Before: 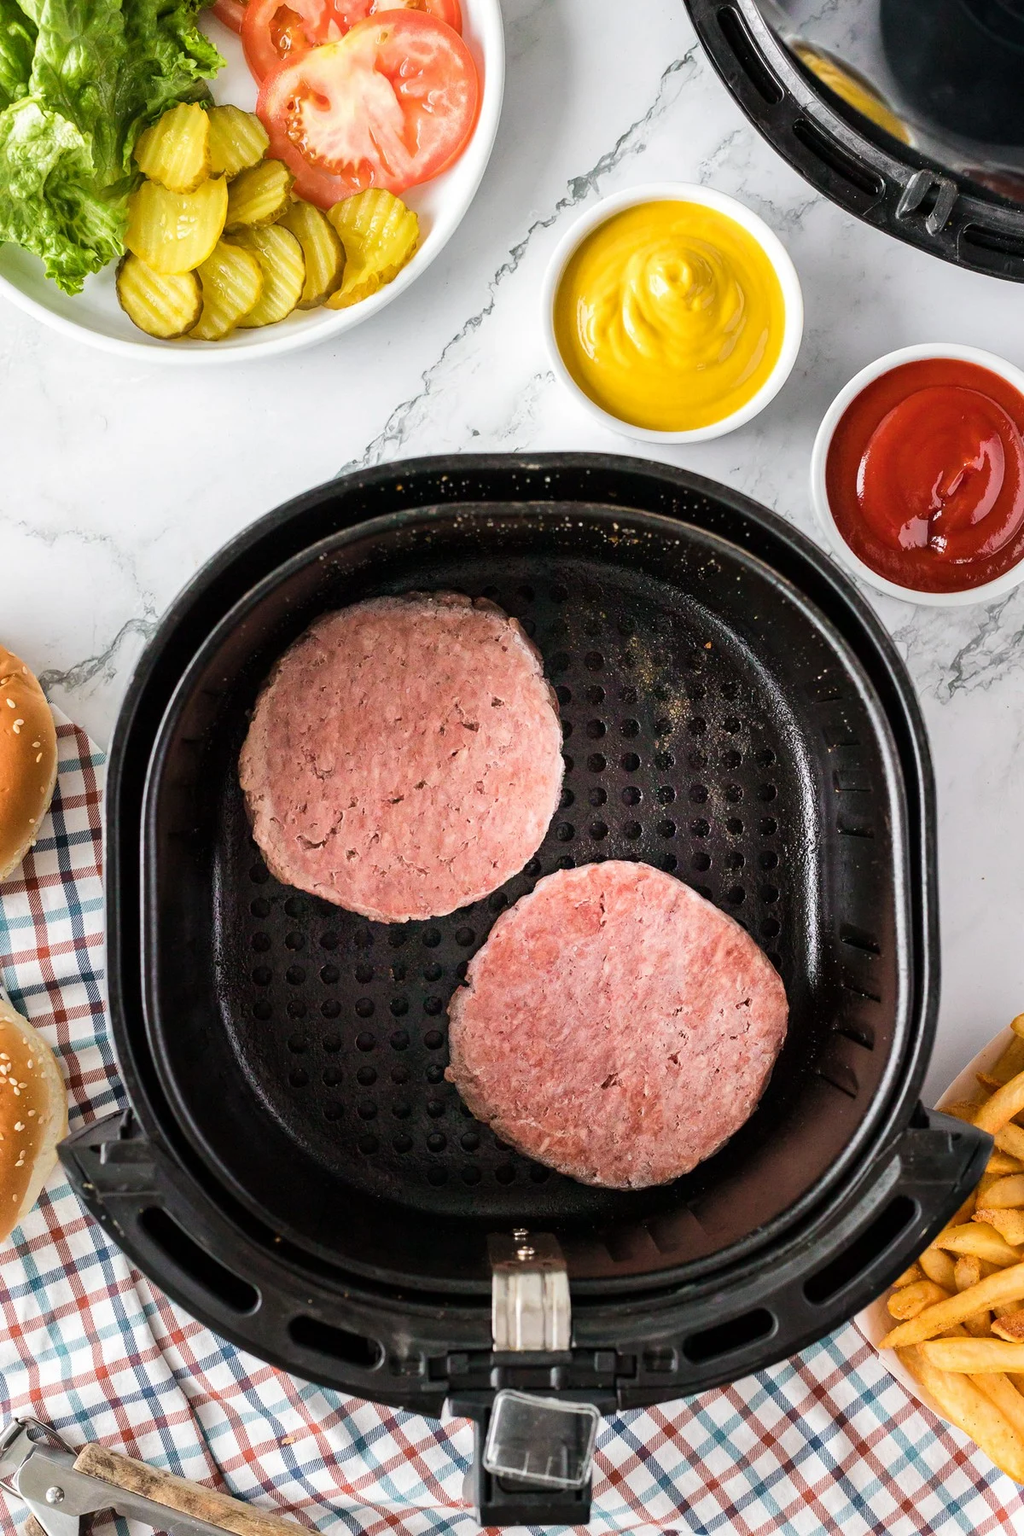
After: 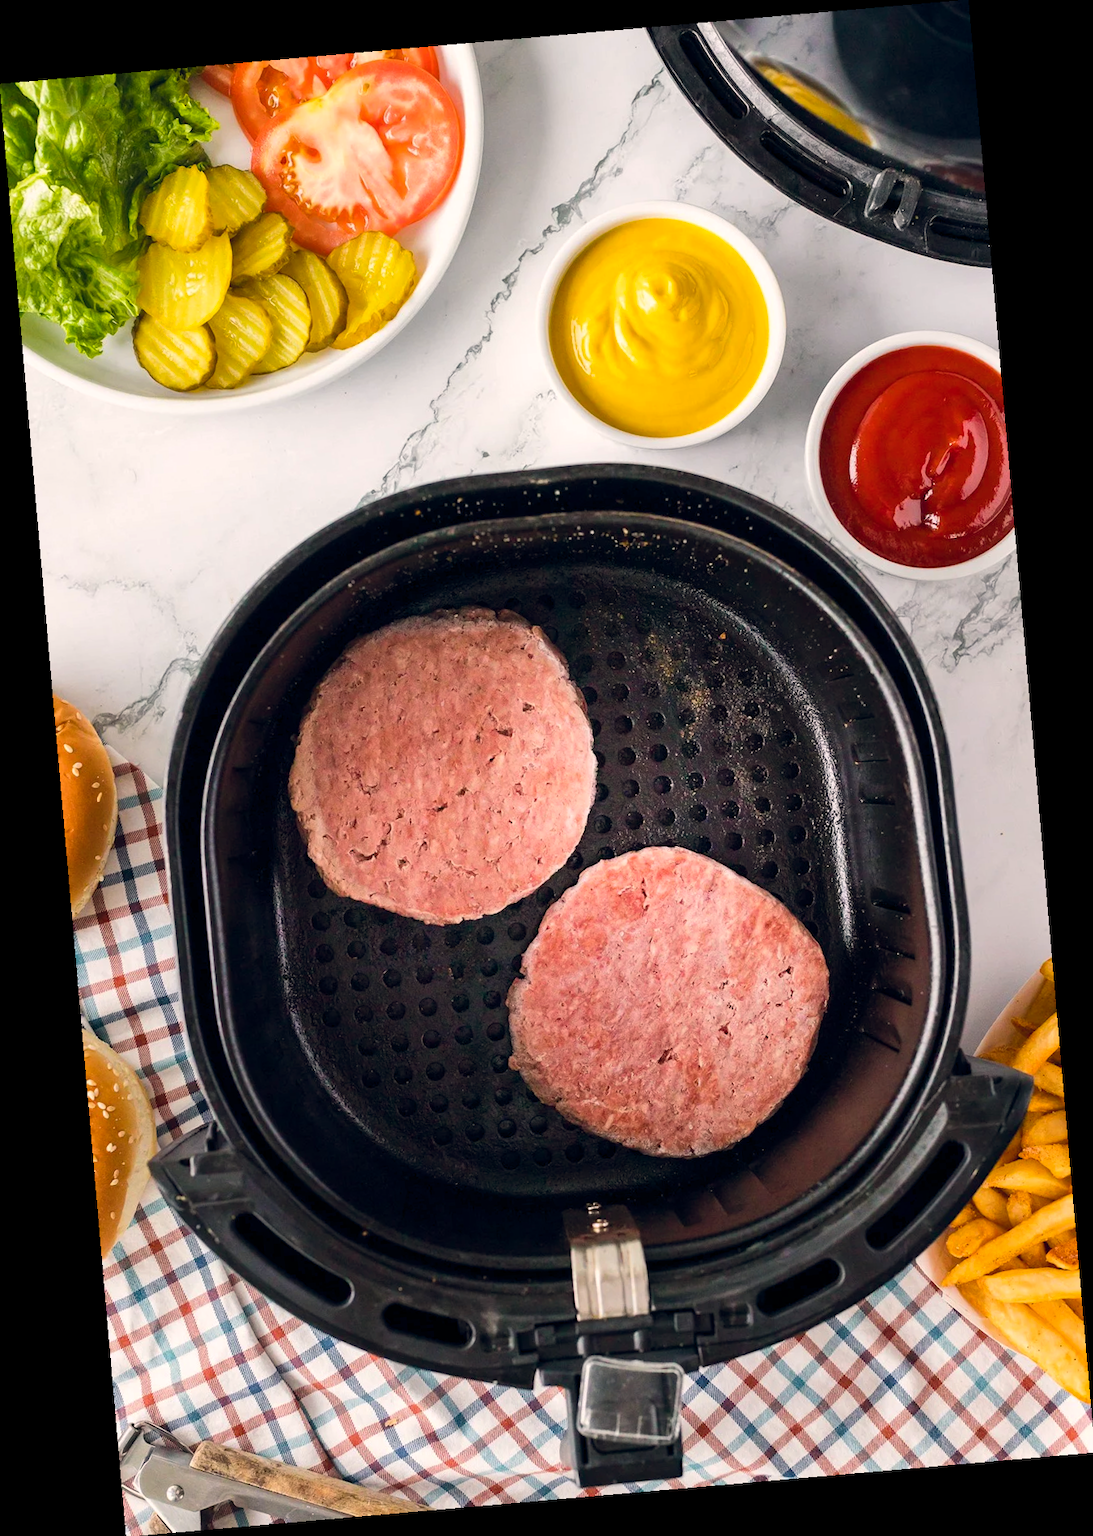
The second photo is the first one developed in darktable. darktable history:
color balance rgb: shadows lift › hue 87.51°, highlights gain › chroma 1.62%, highlights gain › hue 55.1°, global offset › chroma 0.06%, global offset › hue 253.66°, linear chroma grading › global chroma 0.5%, perceptual saturation grading › global saturation 16.38%
rotate and perspective: rotation -4.98°, automatic cropping off
